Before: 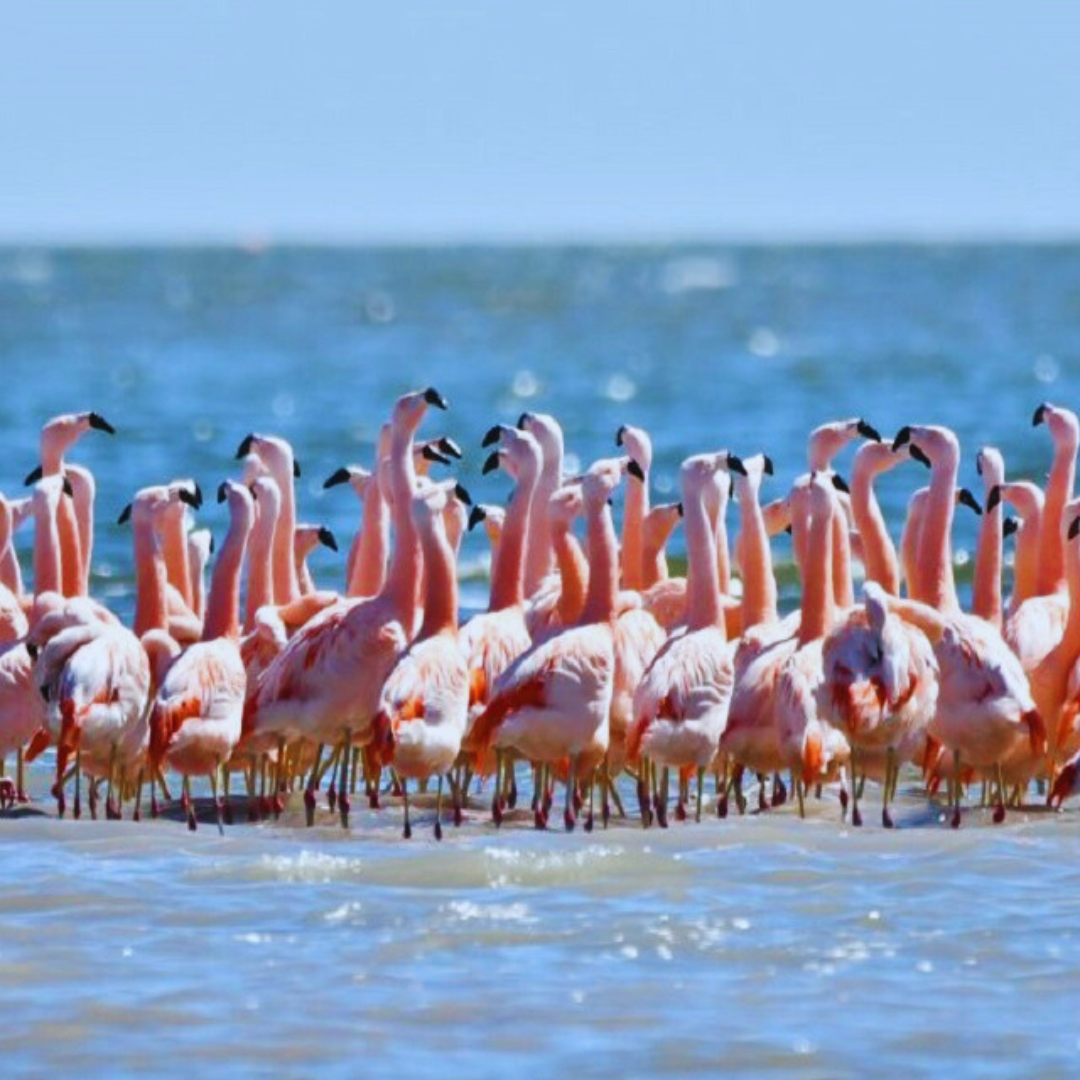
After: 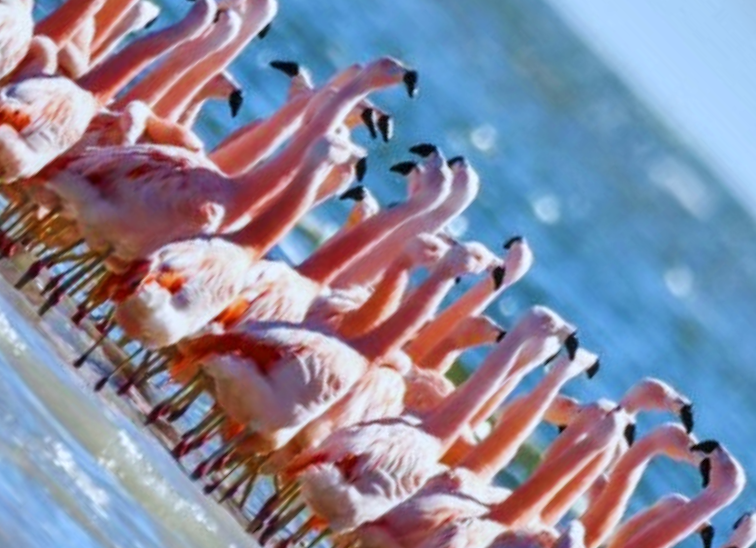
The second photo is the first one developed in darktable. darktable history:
crop and rotate: angle -46.2°, top 16.488%, right 0.924%, bottom 11.651%
local contrast: on, module defaults
vignetting: fall-off start 116.2%, fall-off radius 58.62%, brightness -0.828
